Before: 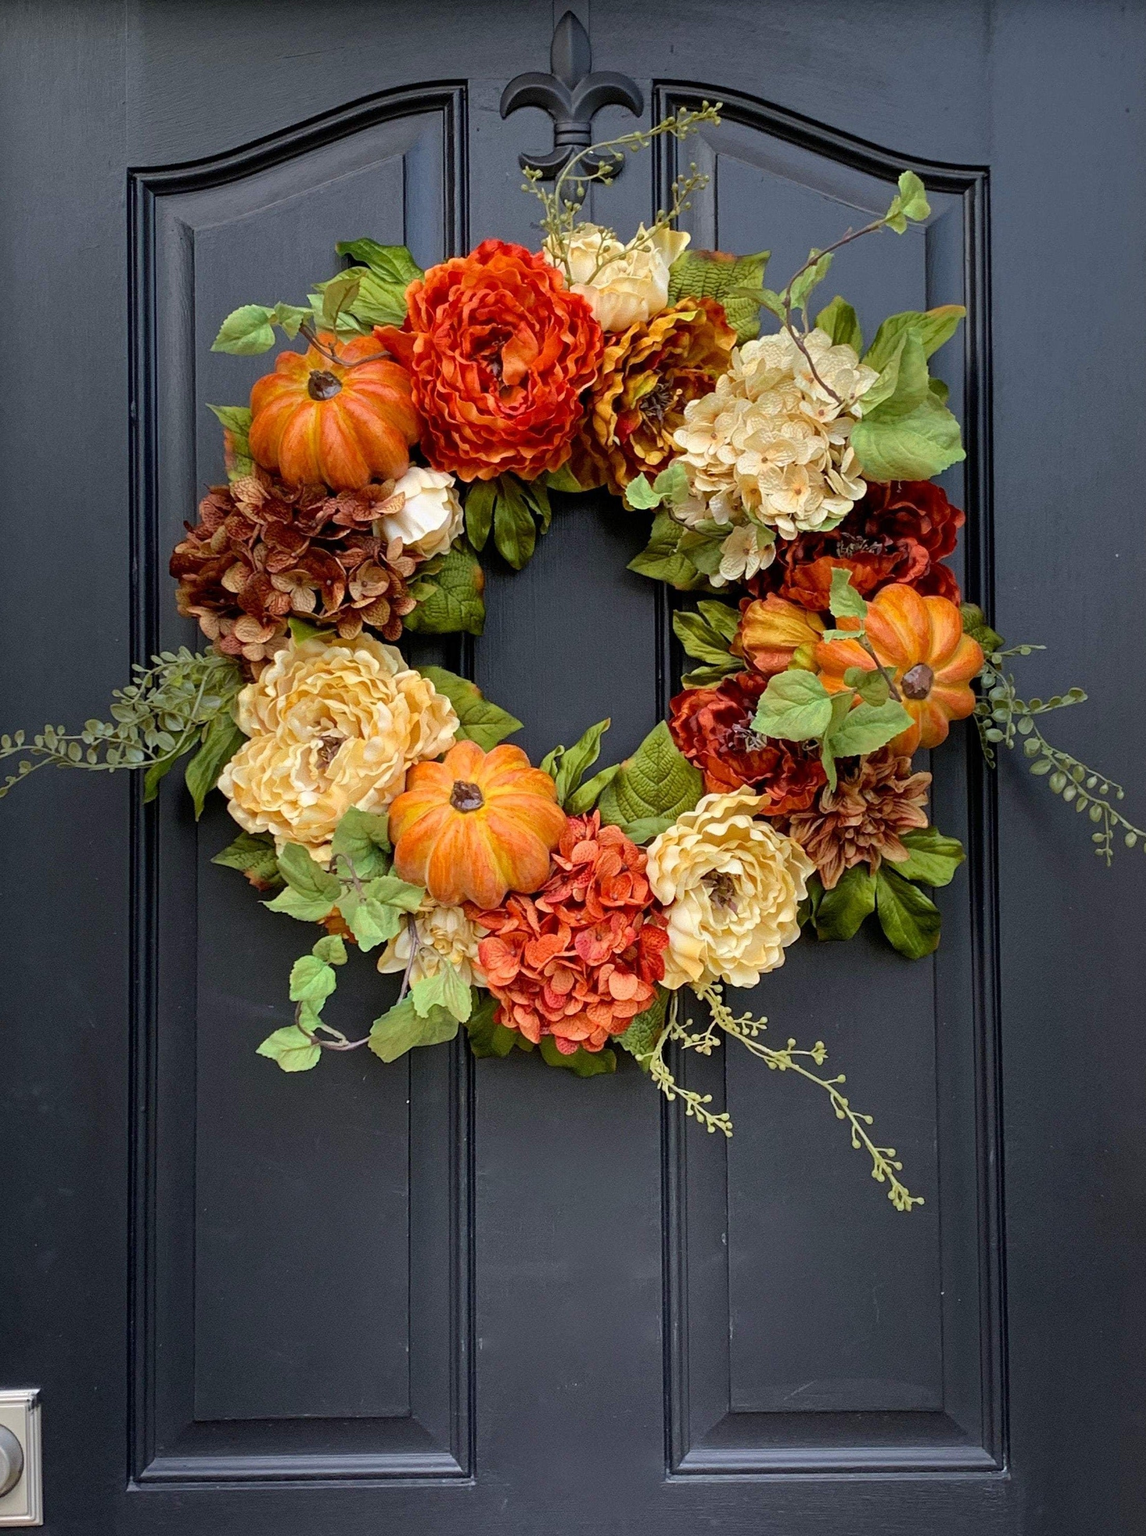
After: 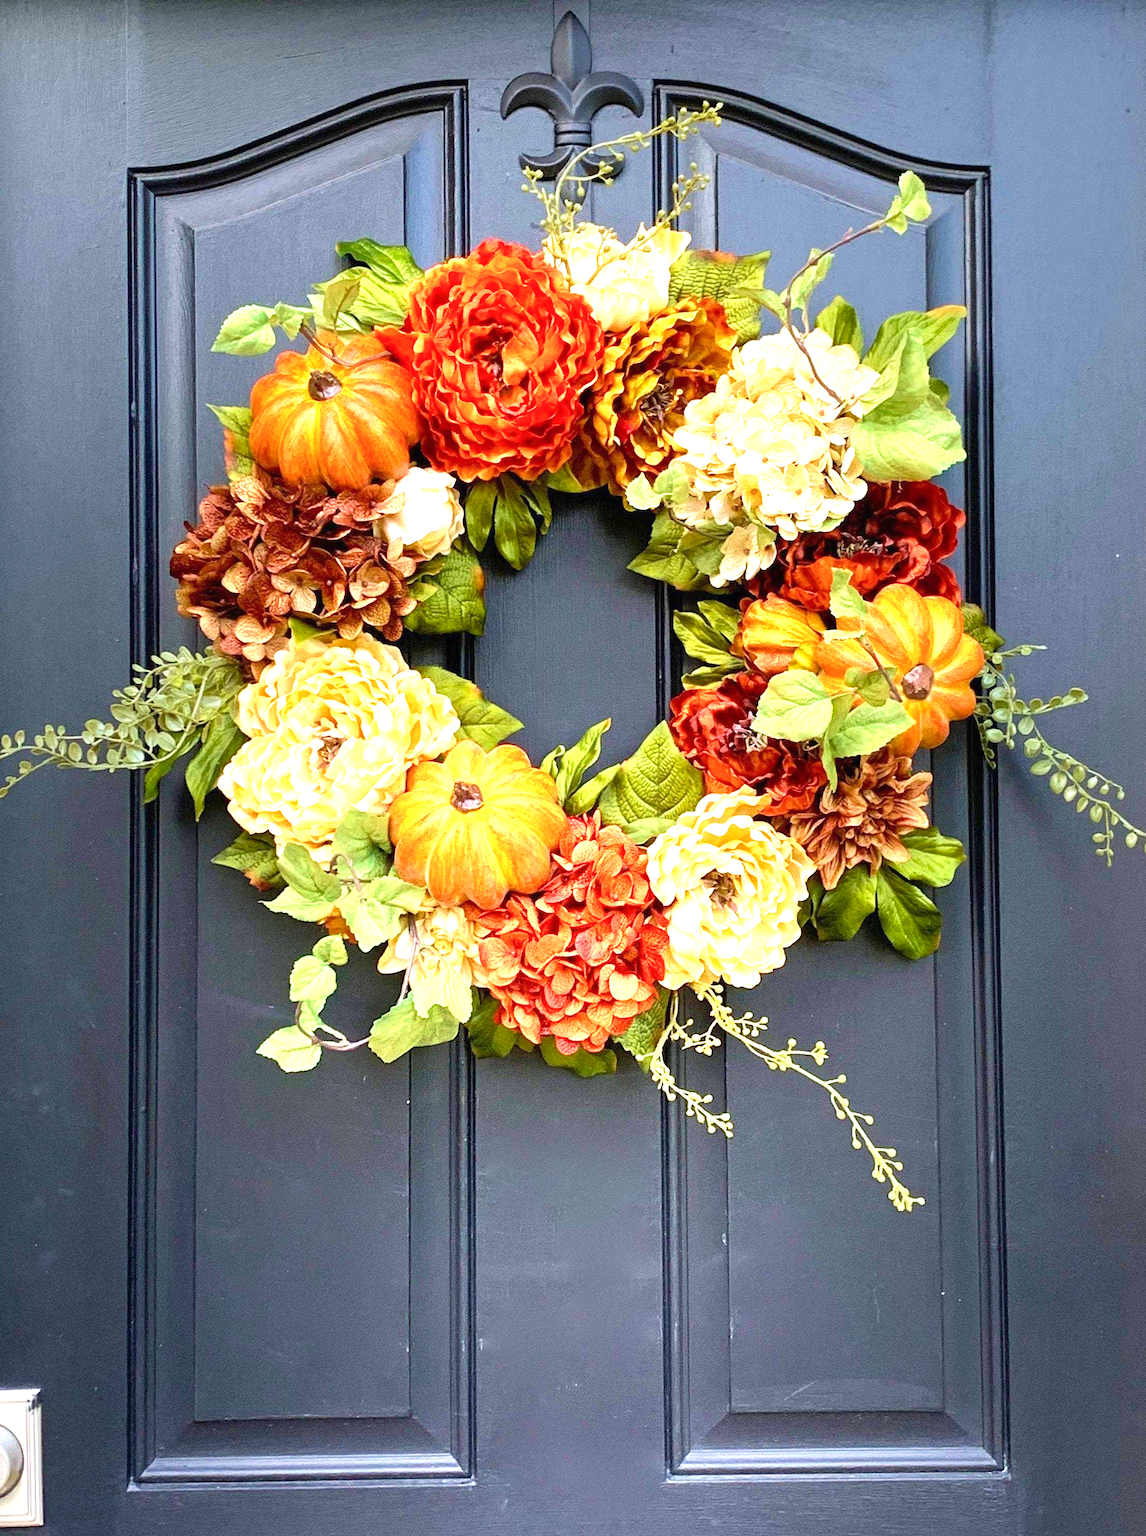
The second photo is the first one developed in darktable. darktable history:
color balance rgb: shadows lift › chroma 0.951%, shadows lift › hue 112.4°, perceptual saturation grading › global saturation 1.694%, perceptual saturation grading › highlights -1.511%, perceptual saturation grading › mid-tones 3.499%, perceptual saturation grading › shadows 7.431%, global vibrance 15.177%
exposure: black level correction 0, exposure 1.569 EV, compensate highlight preservation false
velvia: on, module defaults
